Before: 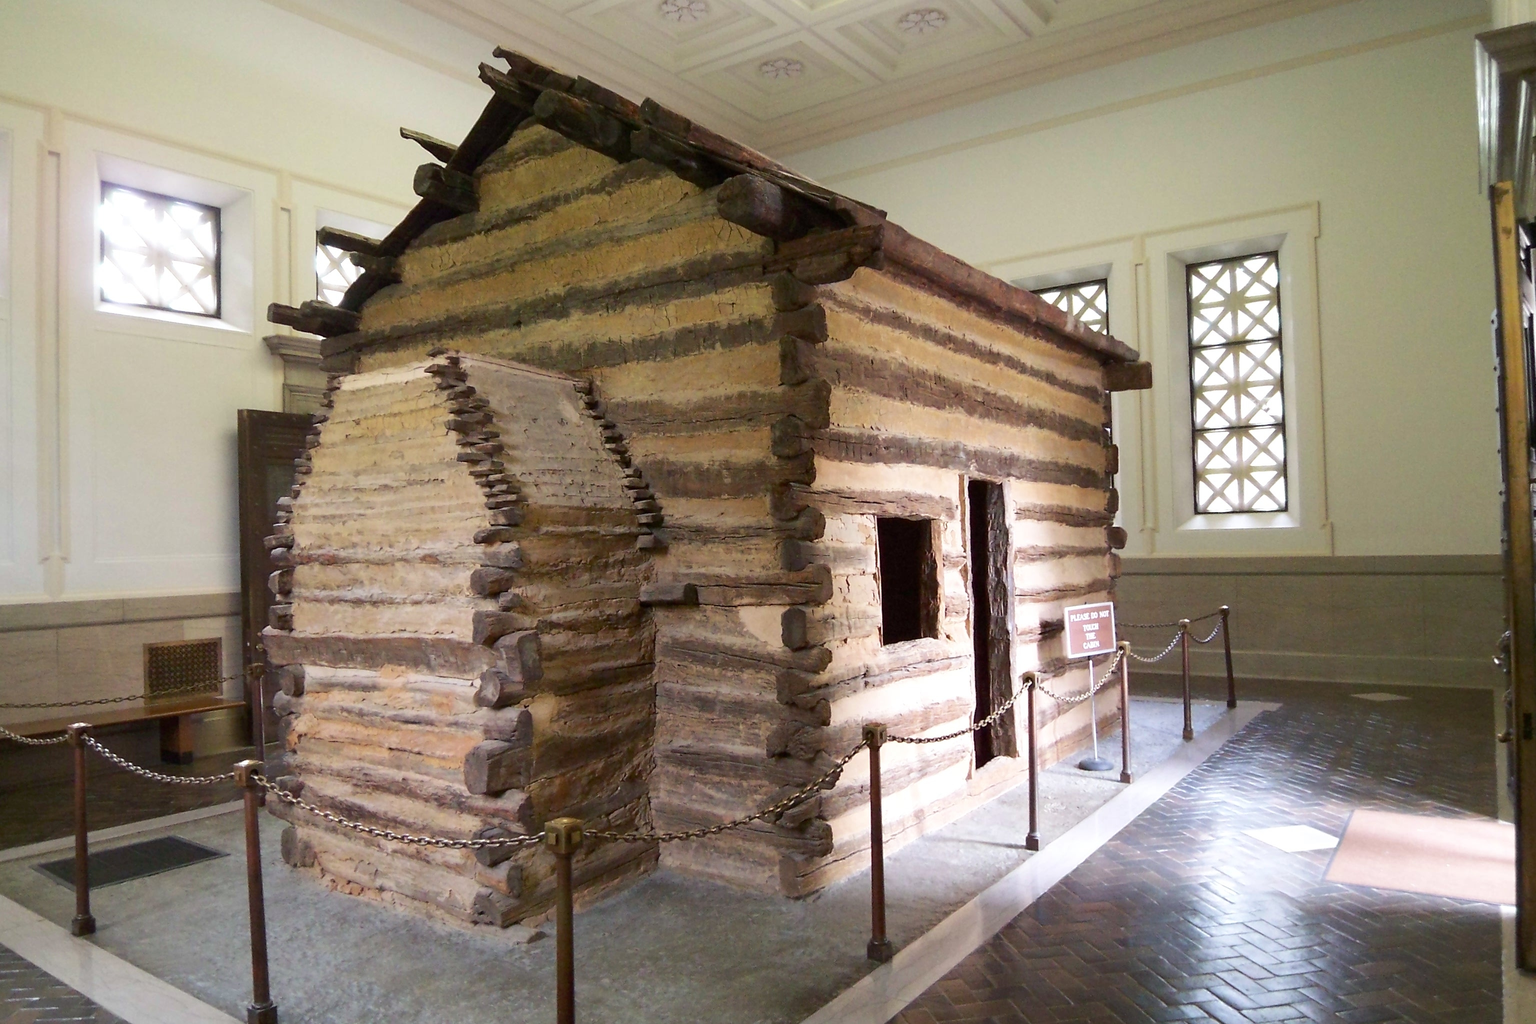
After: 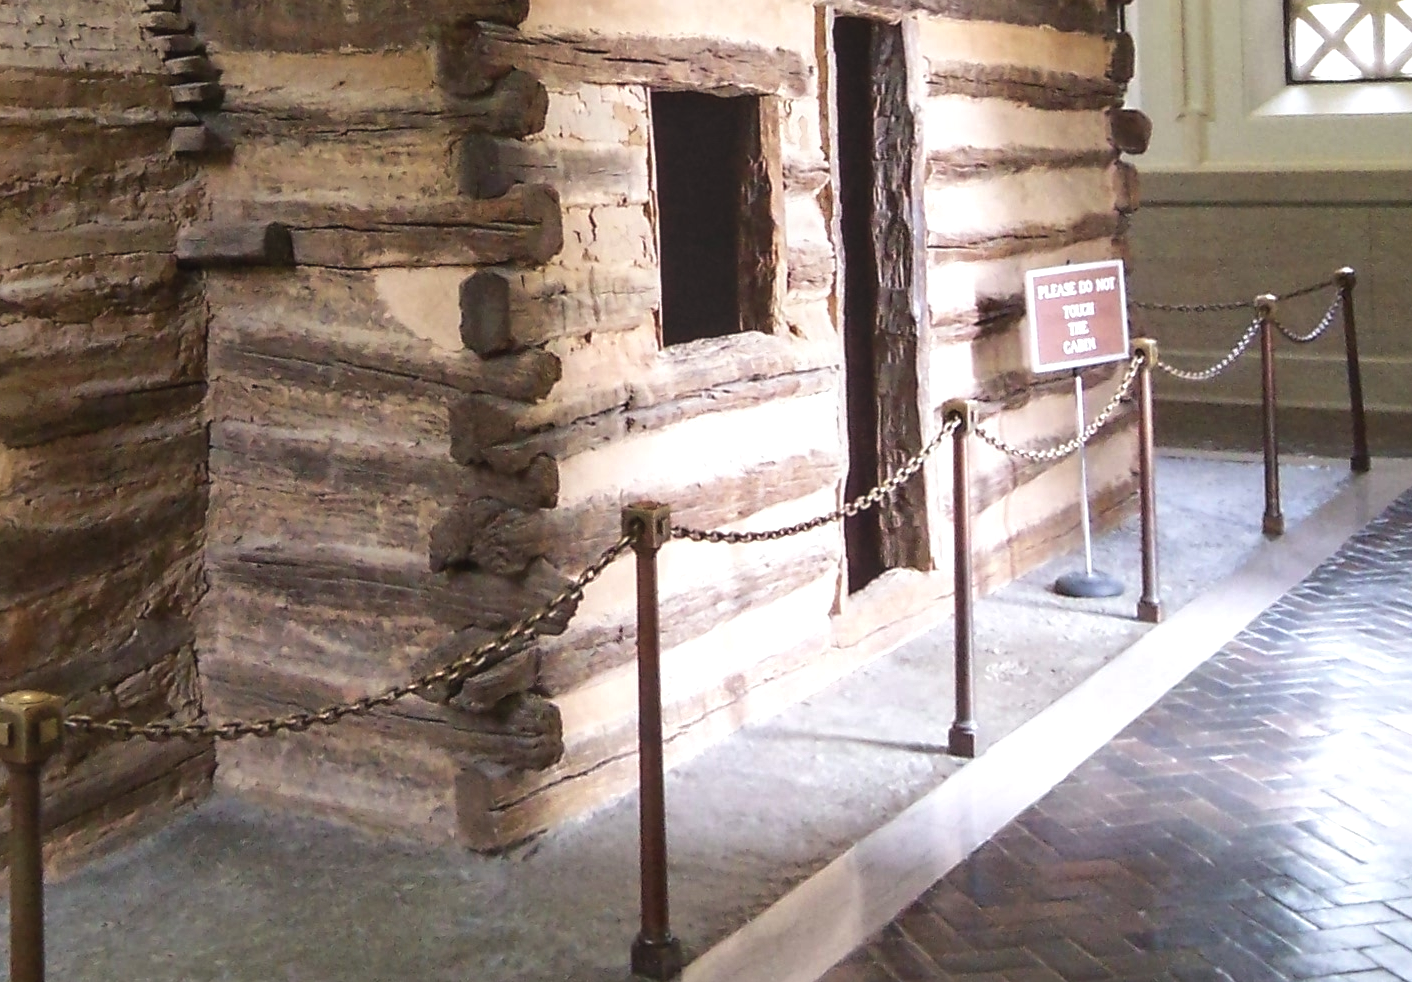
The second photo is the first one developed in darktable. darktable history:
local contrast: detail 130%
crop: left 35.93%, top 46.115%, right 18.101%, bottom 5.916%
exposure: black level correction -0.009, exposure 0.07 EV, compensate highlight preservation false
